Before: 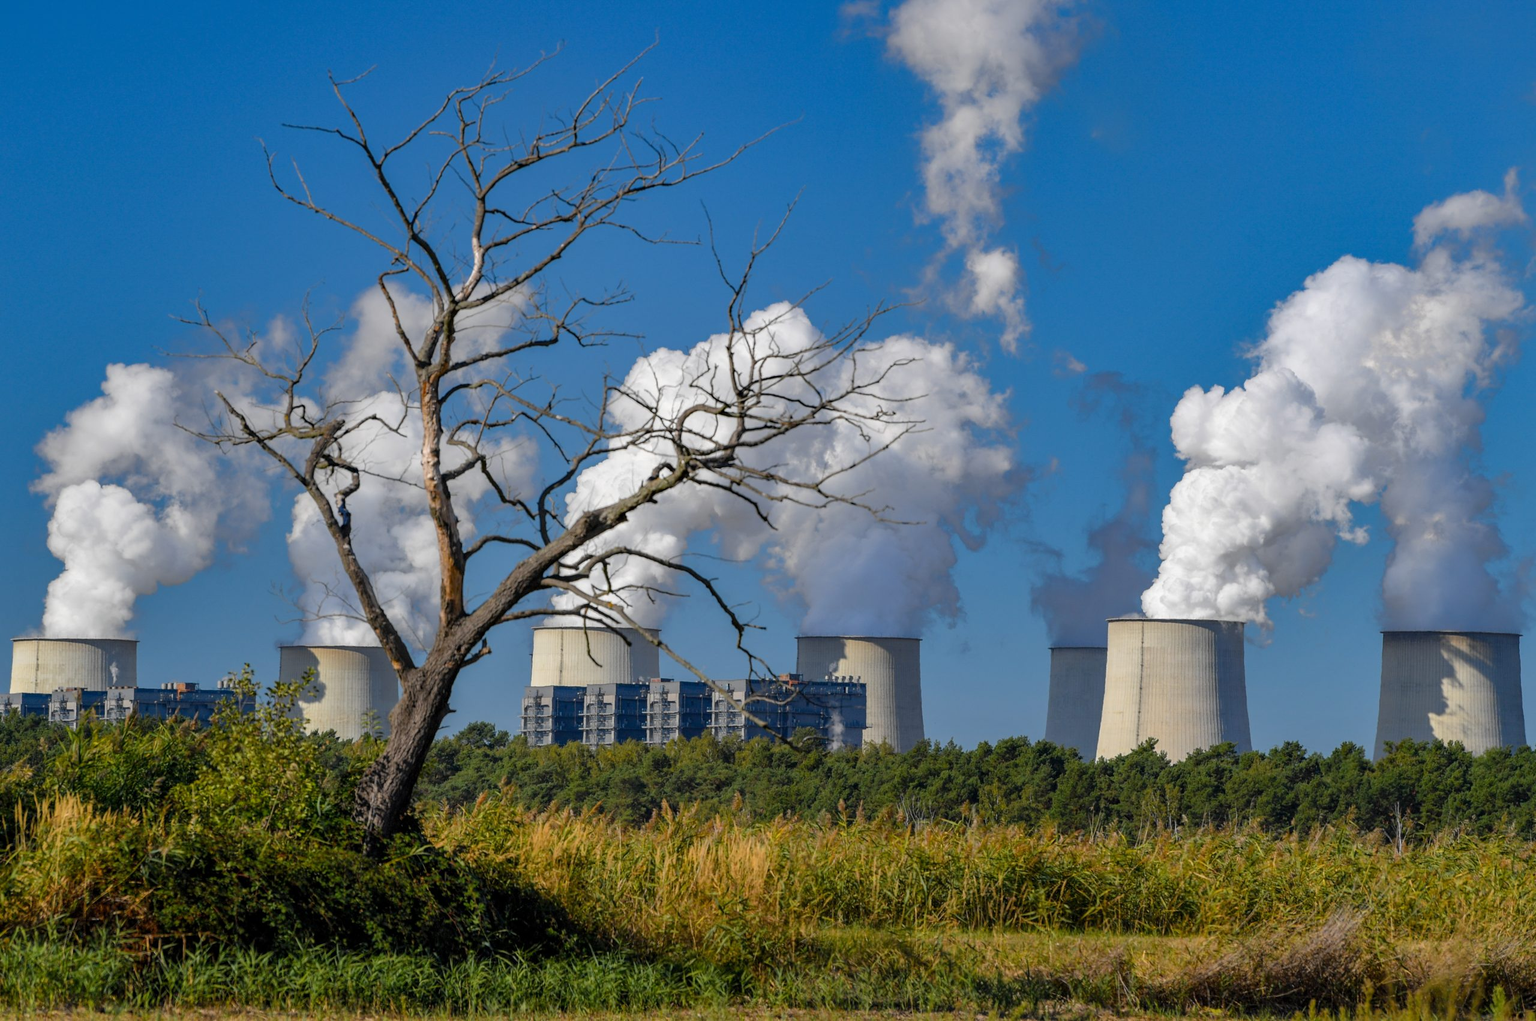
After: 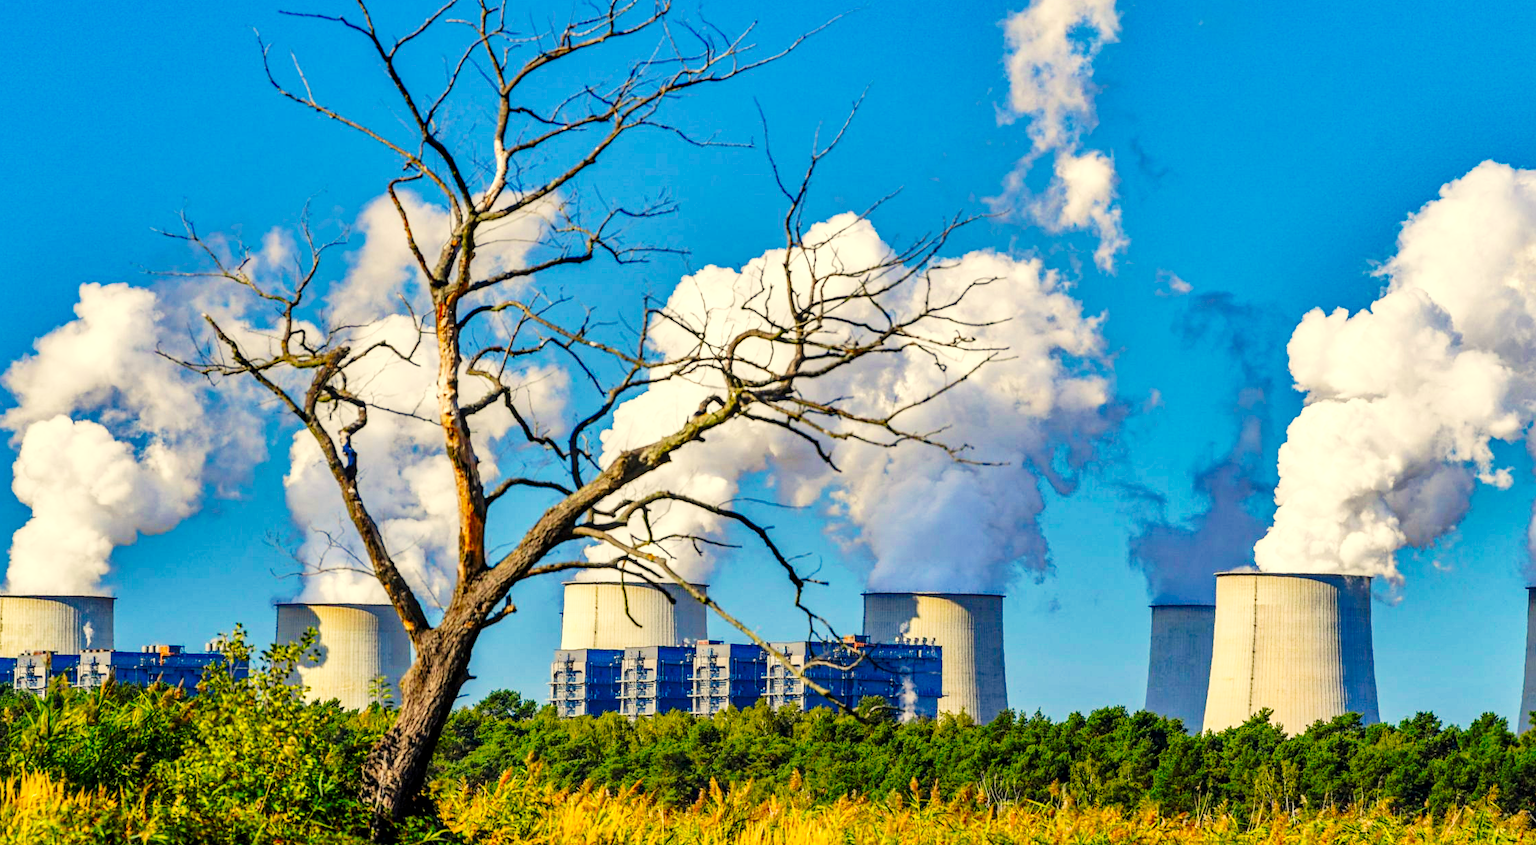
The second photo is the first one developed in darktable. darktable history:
shadows and highlights: low approximation 0.01, soften with gaussian
haze removal: adaptive false
color correction: highlights a* 1.49, highlights b* 17.43
crop and rotate: left 2.395%, top 11.225%, right 9.48%, bottom 15.778%
tone curve: curves: ch0 [(0, 0) (0.003, 0.003) (0.011, 0.013) (0.025, 0.028) (0.044, 0.05) (0.069, 0.079) (0.1, 0.113) (0.136, 0.154) (0.177, 0.201) (0.224, 0.268) (0.277, 0.38) (0.335, 0.486) (0.399, 0.588) (0.468, 0.688) (0.543, 0.787) (0.623, 0.854) (0.709, 0.916) (0.801, 0.957) (0.898, 0.978) (1, 1)], preserve colors none
contrast brightness saturation: saturation 0.481
velvia: on, module defaults
local contrast: detail 130%
